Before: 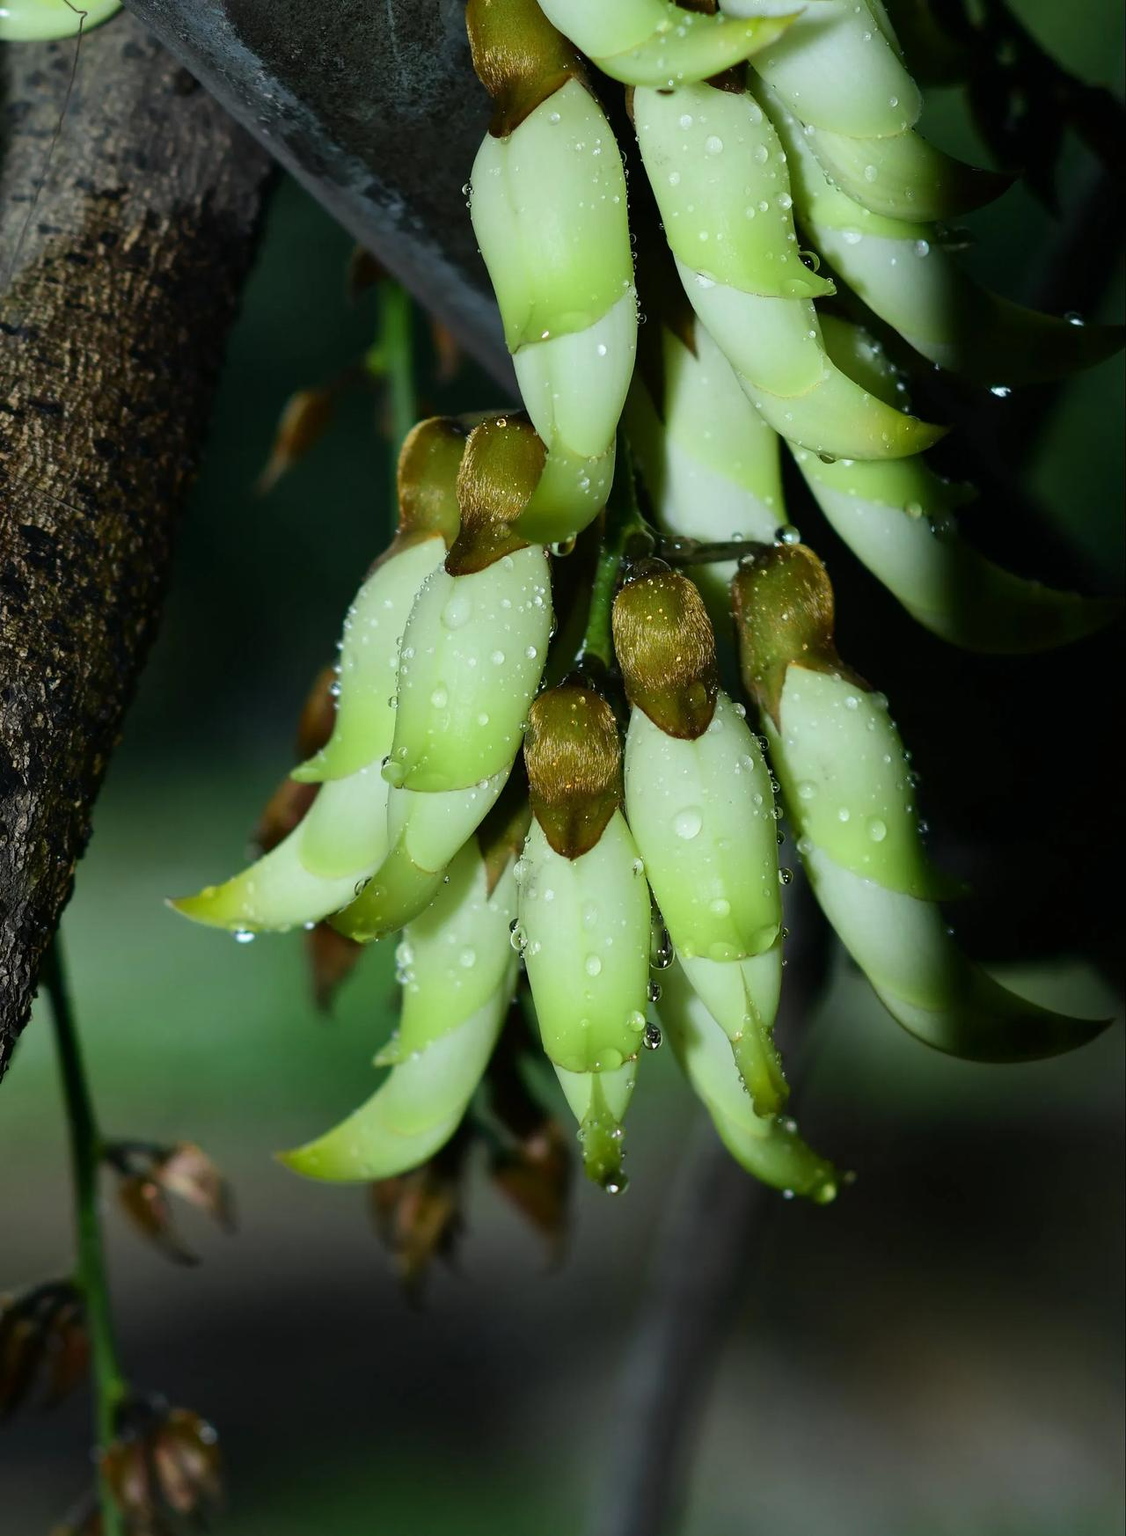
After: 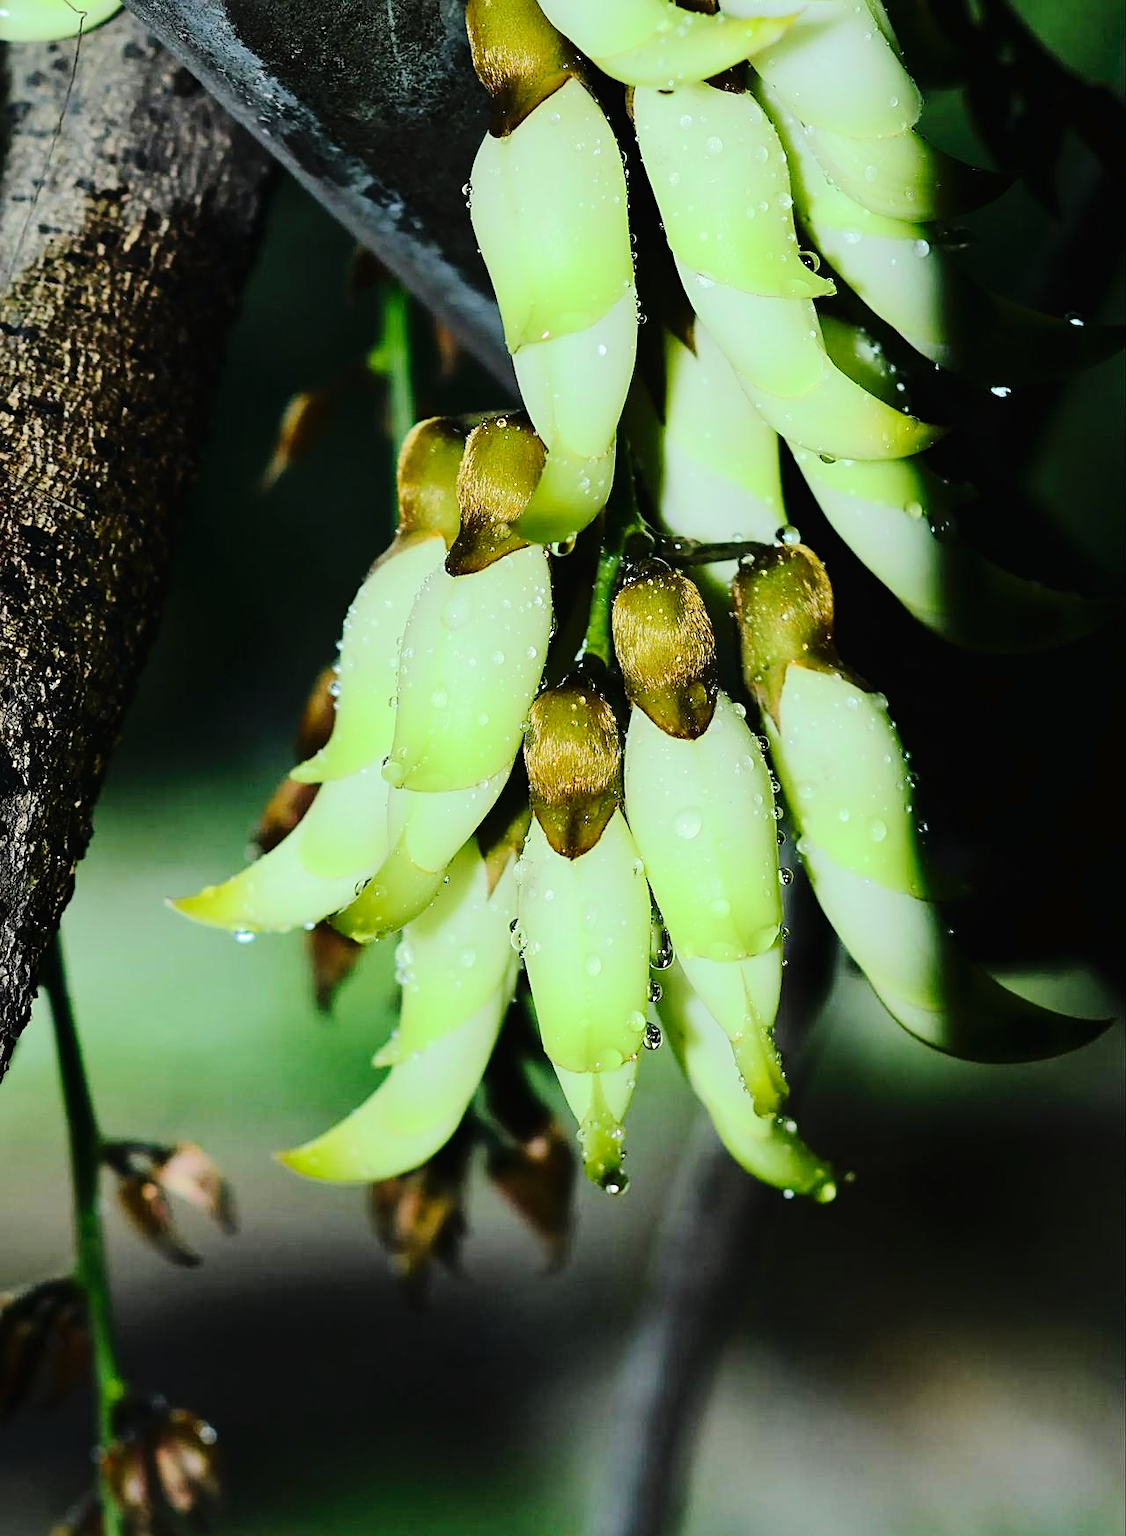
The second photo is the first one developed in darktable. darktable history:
tone curve: curves: ch0 [(0, 0) (0.003, 0.012) (0.011, 0.014) (0.025, 0.02) (0.044, 0.034) (0.069, 0.047) (0.1, 0.063) (0.136, 0.086) (0.177, 0.131) (0.224, 0.183) (0.277, 0.243) (0.335, 0.317) (0.399, 0.403) (0.468, 0.488) (0.543, 0.573) (0.623, 0.649) (0.709, 0.718) (0.801, 0.795) (0.898, 0.872) (1, 1)], preserve colors none
tone equalizer: -7 EV 0.142 EV, -6 EV 0.588 EV, -5 EV 1.15 EV, -4 EV 1.32 EV, -3 EV 1.18 EV, -2 EV 0.6 EV, -1 EV 0.164 EV, edges refinement/feathering 500, mask exposure compensation -1.57 EV, preserve details no
sharpen: on, module defaults
